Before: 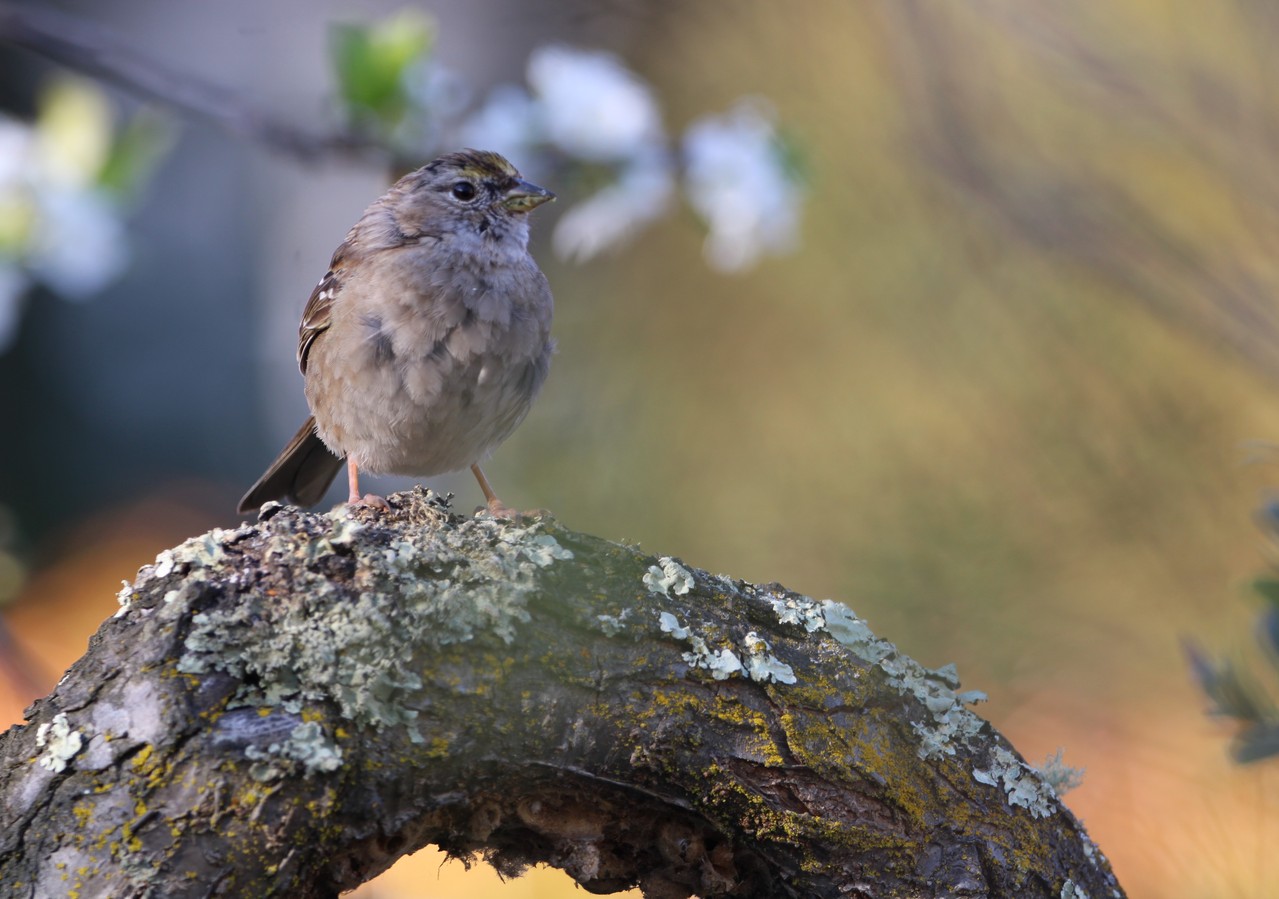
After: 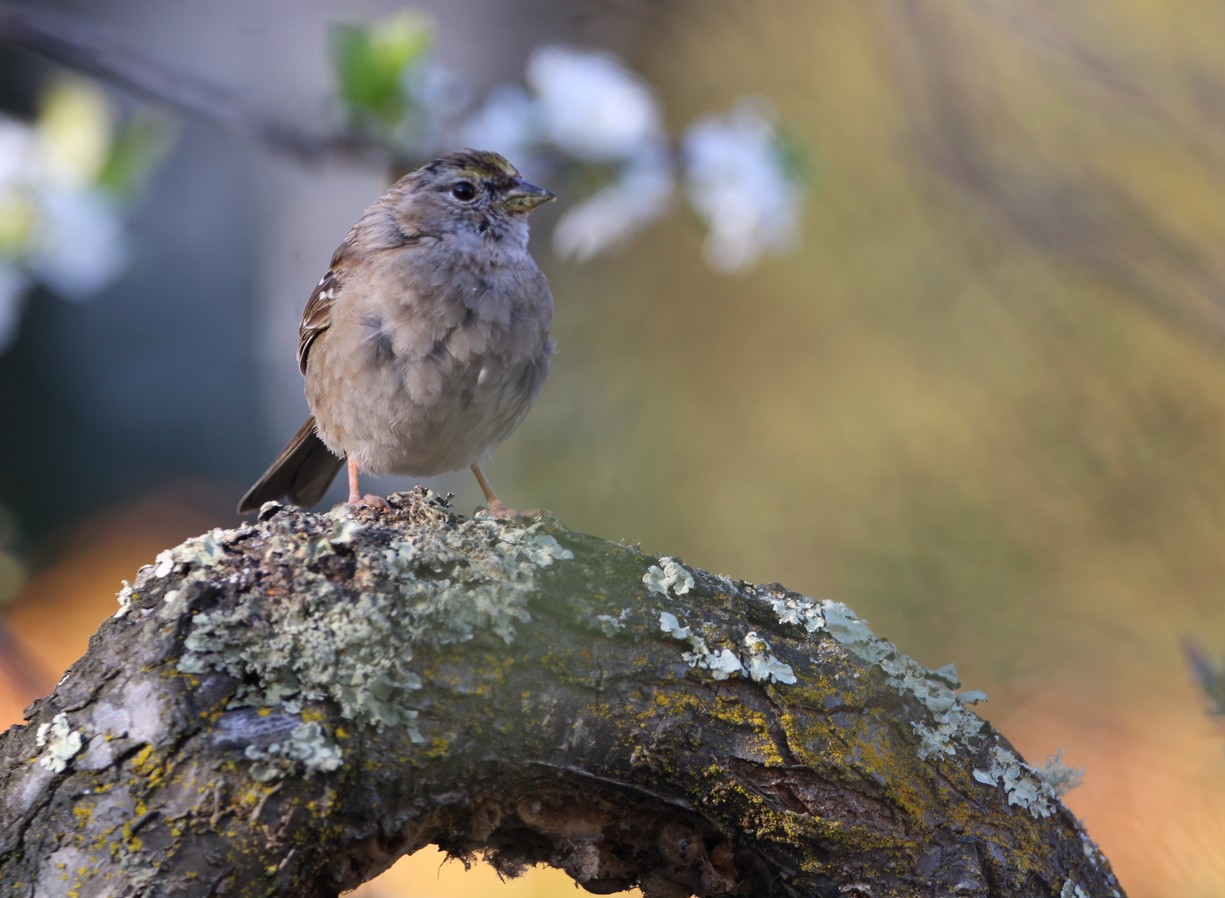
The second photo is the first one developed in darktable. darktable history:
crop: right 4.21%, bottom 0.048%
